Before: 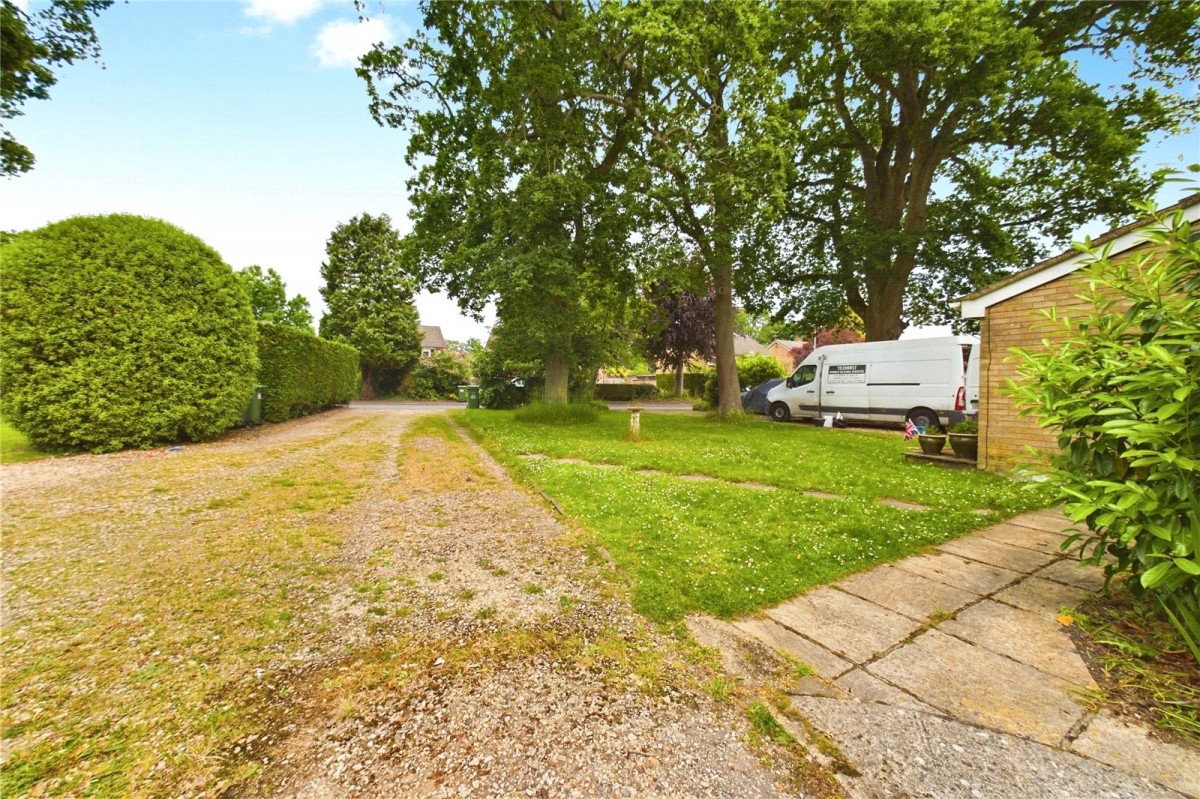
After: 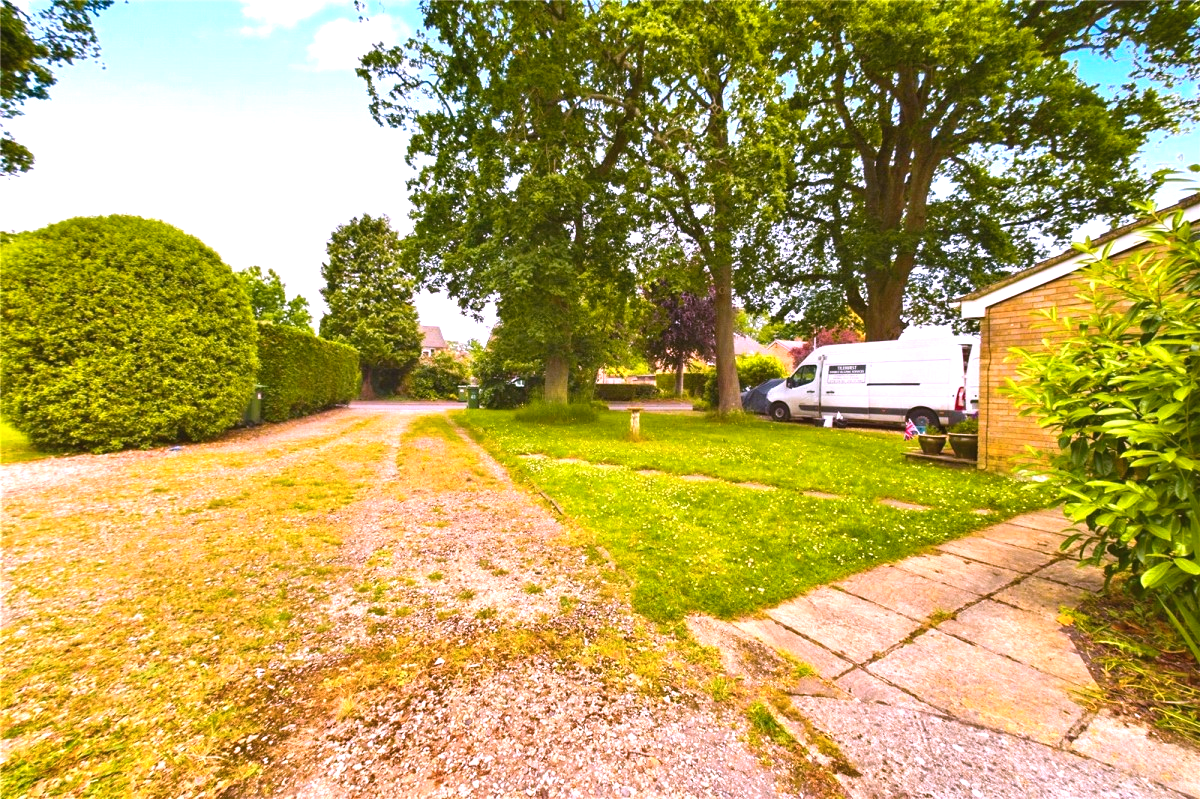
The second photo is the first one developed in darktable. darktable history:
color correction: highlights a* 15.58, highlights b* -19.89
exposure: black level correction 0, exposure 0.199 EV, compensate highlight preservation false
color balance rgb: shadows lift › hue 87.42°, perceptual saturation grading › global saturation 0.321%, perceptual brilliance grading › highlights 11.421%, global vibrance 50.378%
